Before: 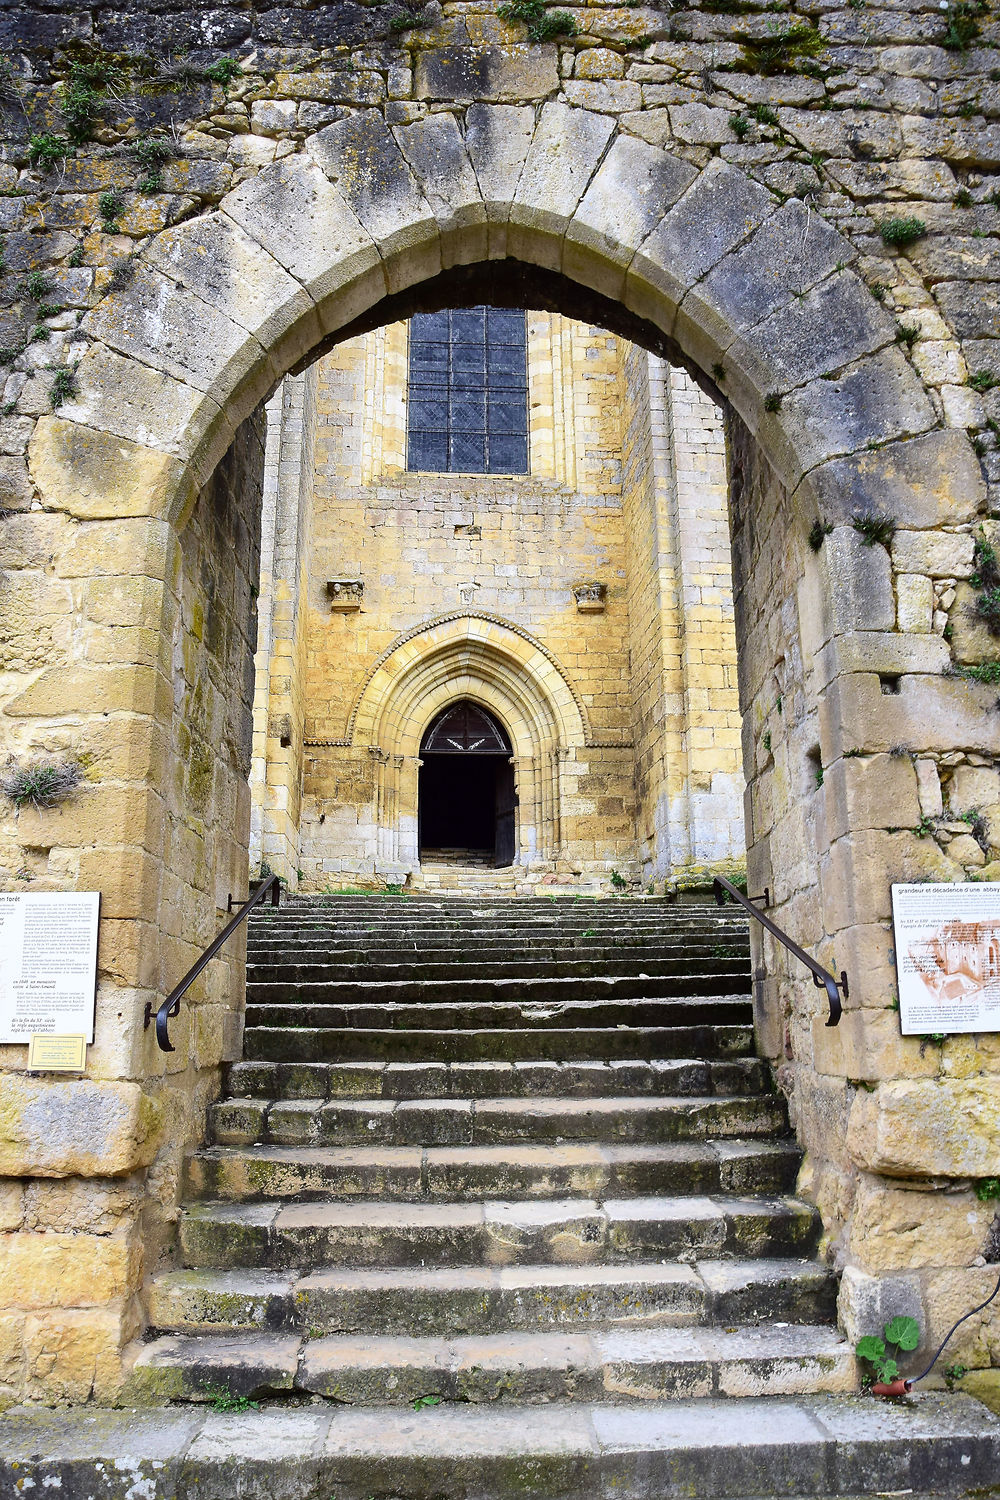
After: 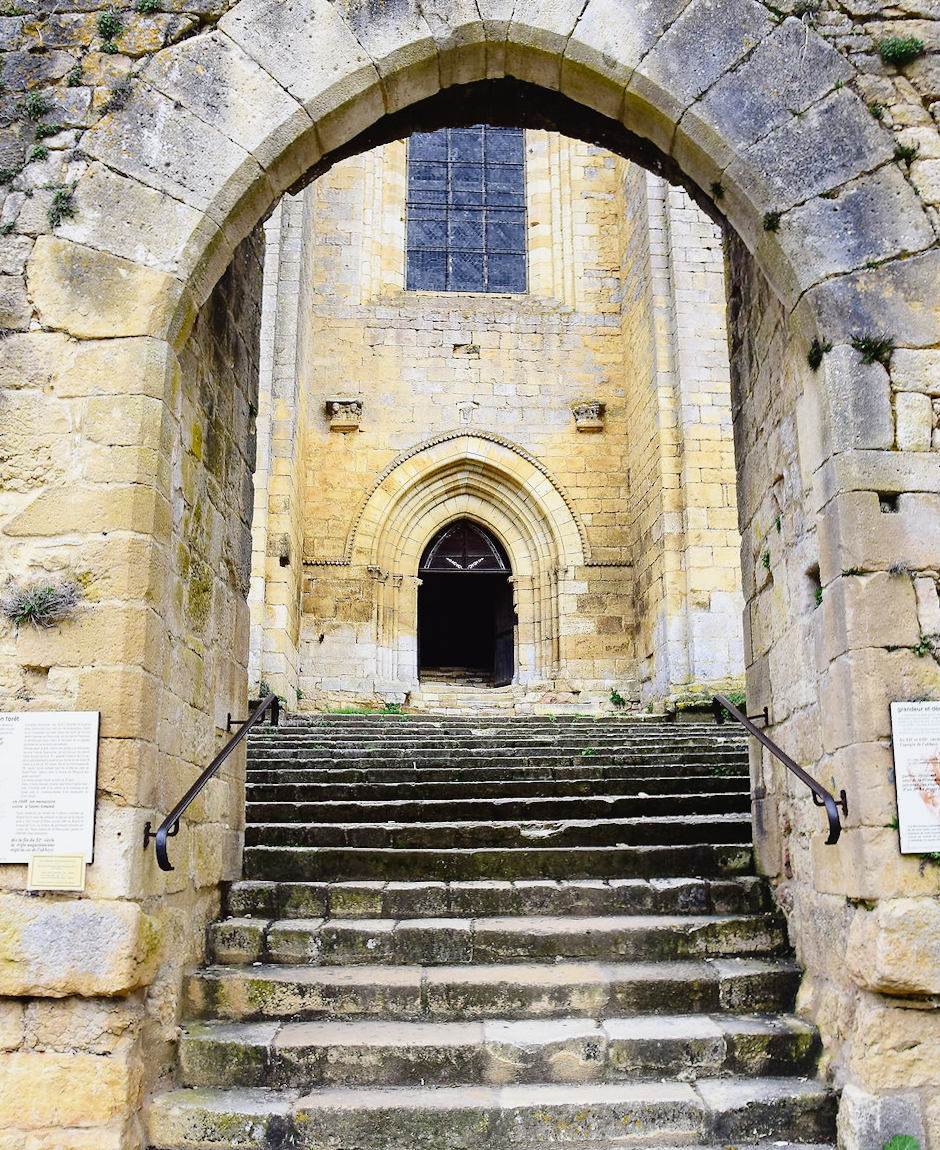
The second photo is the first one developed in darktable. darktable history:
tone curve: curves: ch0 [(0, 0.021) (0.049, 0.044) (0.152, 0.14) (0.328, 0.377) (0.473, 0.543) (0.641, 0.705) (0.868, 0.887) (1, 0.969)]; ch1 [(0, 0) (0.322, 0.328) (0.43, 0.425) (0.474, 0.466) (0.502, 0.503) (0.522, 0.526) (0.564, 0.591) (0.602, 0.632) (0.677, 0.701) (0.859, 0.885) (1, 1)]; ch2 [(0, 0) (0.33, 0.301) (0.447, 0.44) (0.487, 0.496) (0.502, 0.516) (0.535, 0.554) (0.565, 0.598) (0.618, 0.629) (1, 1)], preserve colors none
crop and rotate: angle 0.078°, top 12.016%, right 5.712%, bottom 11.106%
